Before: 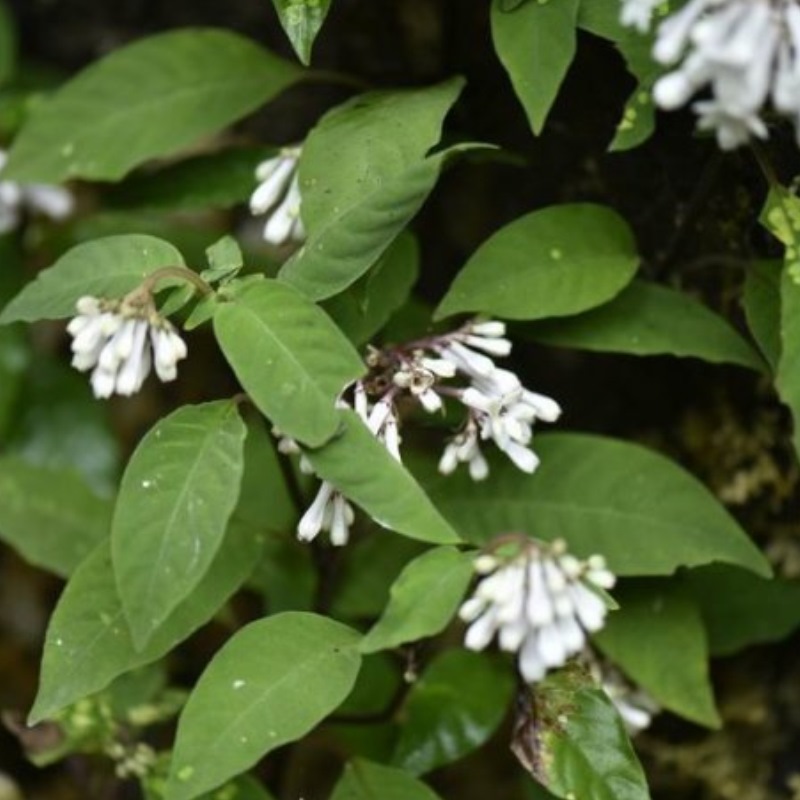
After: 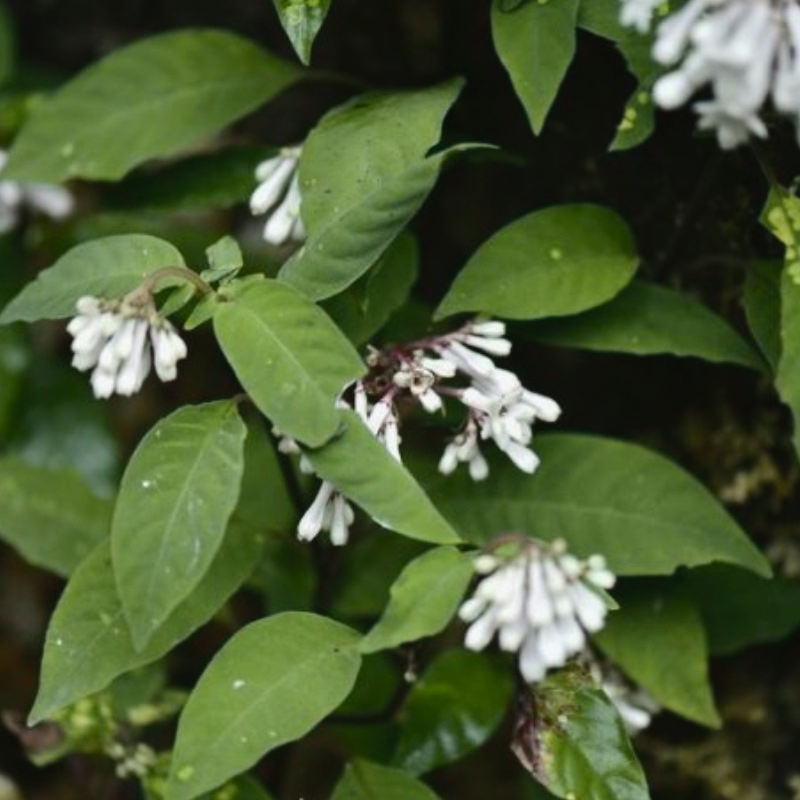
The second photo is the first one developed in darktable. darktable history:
rgb curve: curves: ch0 [(0, 0) (0.175, 0.154) (0.785, 0.663) (1, 1)]
tone curve: curves: ch0 [(0, 0.023) (0.217, 0.19) (0.754, 0.801) (1, 0.977)]; ch1 [(0, 0) (0.392, 0.398) (0.5, 0.5) (0.521, 0.529) (0.56, 0.592) (1, 1)]; ch2 [(0, 0) (0.5, 0.5) (0.579, 0.561) (0.65, 0.657) (1, 1)], color space Lab, independent channels, preserve colors none
